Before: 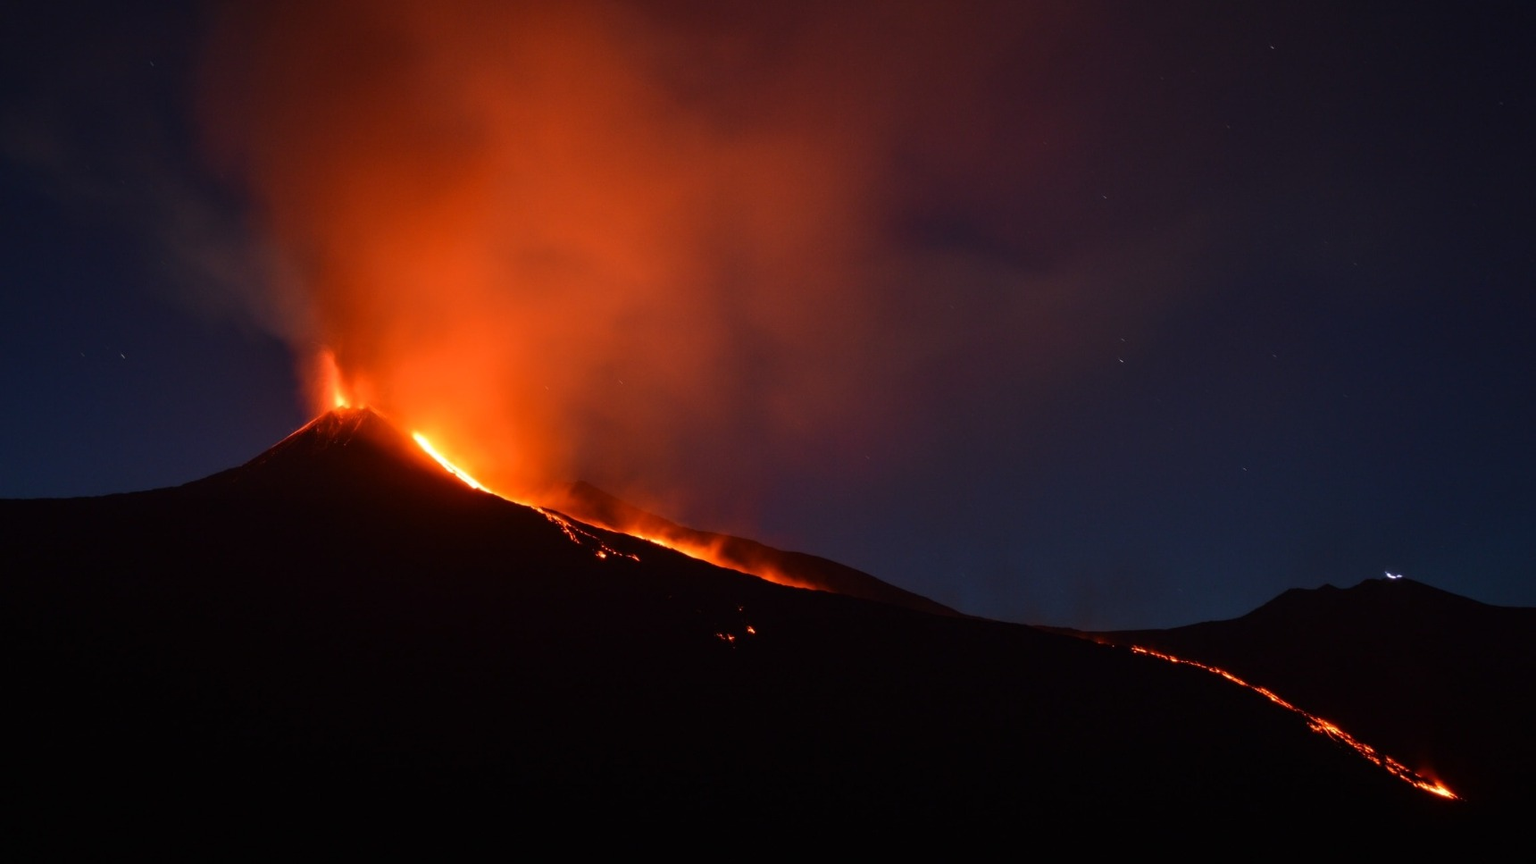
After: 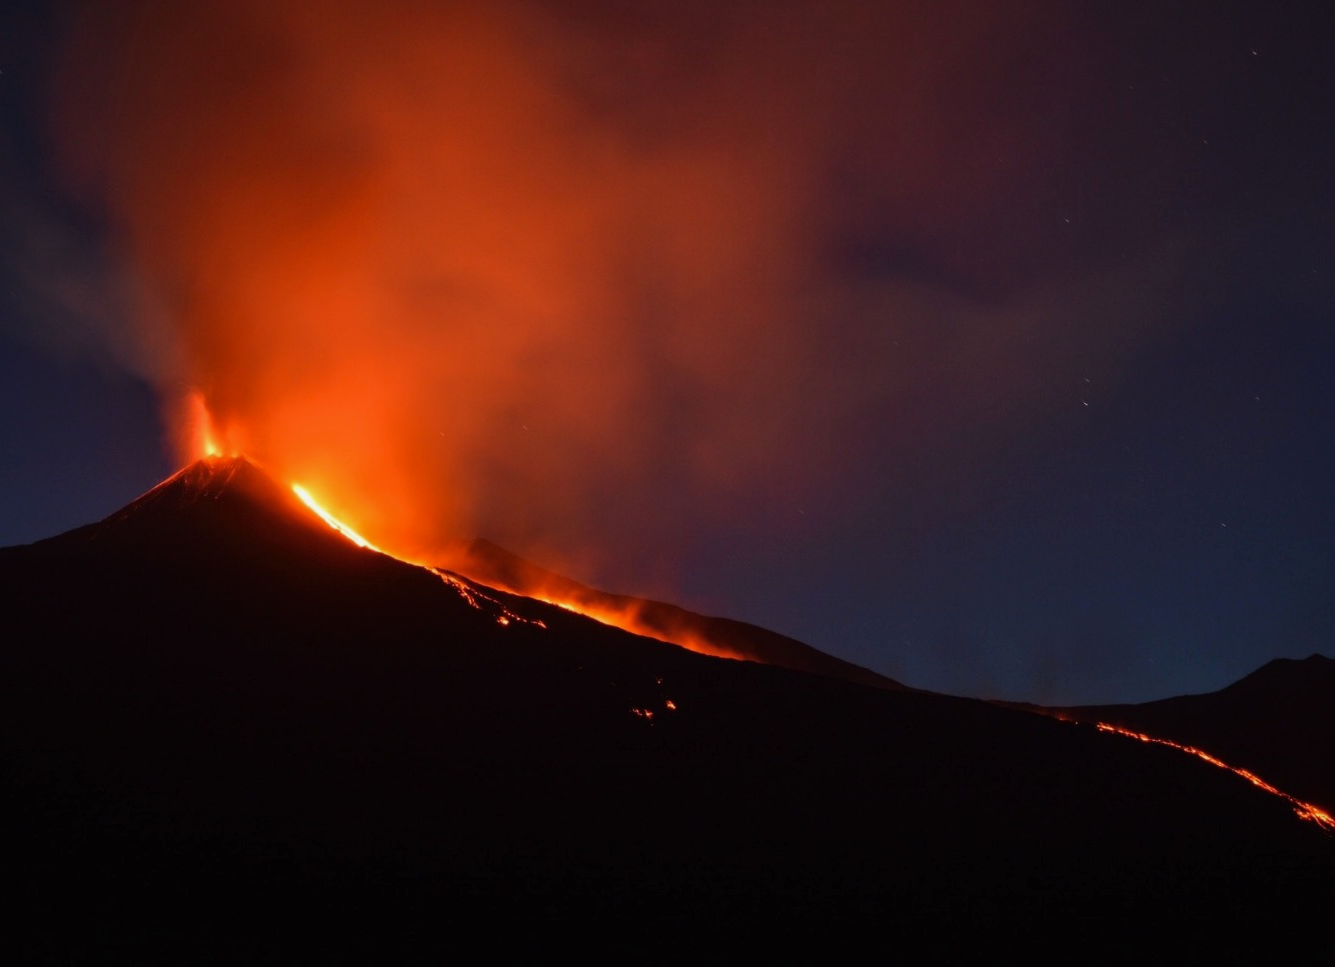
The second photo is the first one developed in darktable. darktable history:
crop: left 9.889%, right 12.447%
shadows and highlights: shadows 25.8, white point adjustment -3.01, highlights -30.07
